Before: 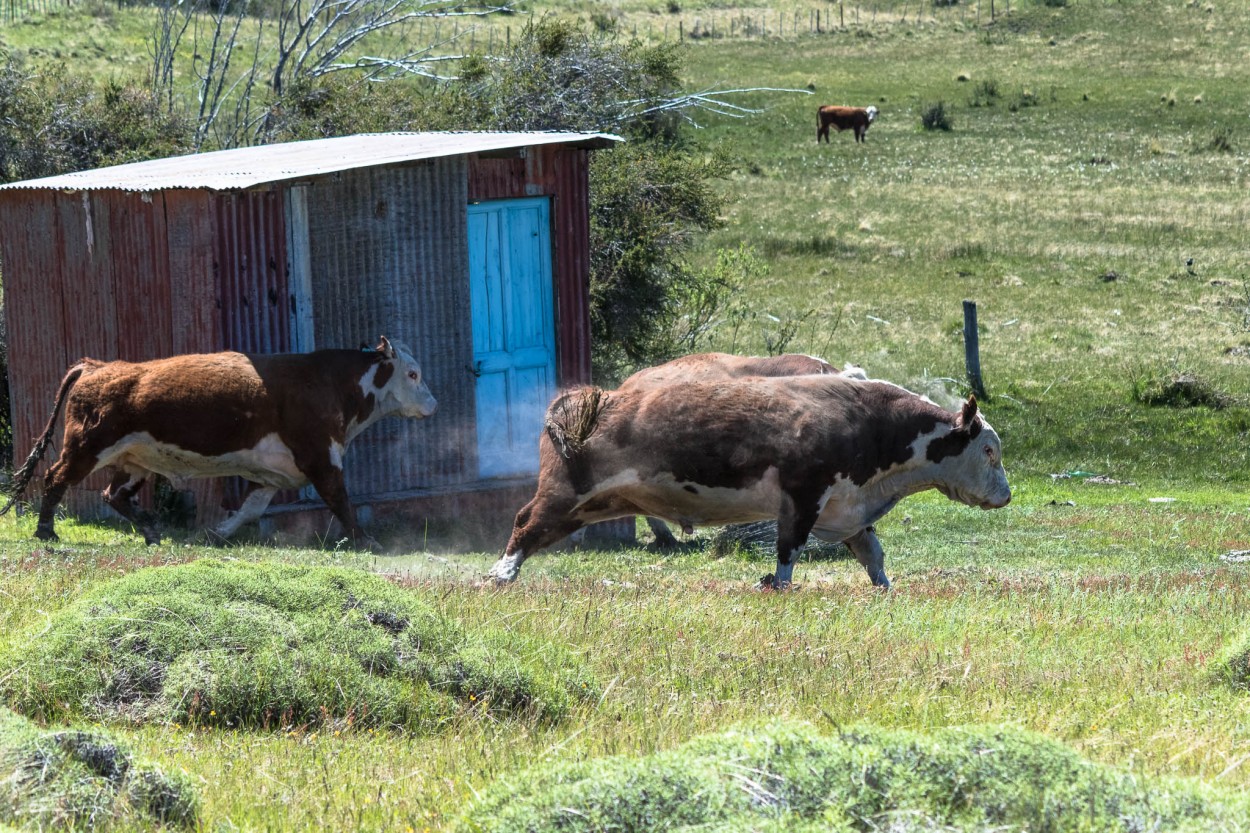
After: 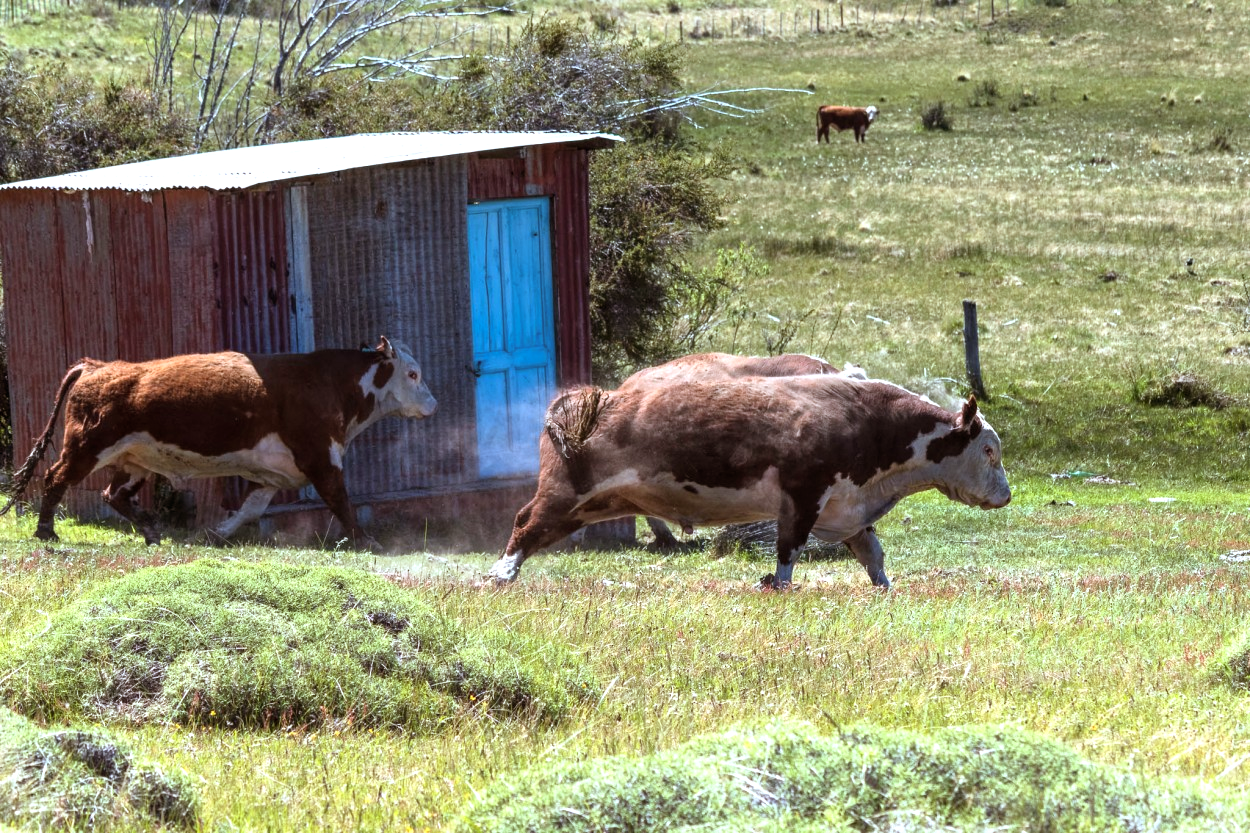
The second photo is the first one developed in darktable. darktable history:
white balance: emerald 1
rgb levels: mode RGB, independent channels, levels [[0, 0.5, 1], [0, 0.521, 1], [0, 0.536, 1]]
exposure: exposure 0.4 EV, compensate highlight preservation false
color correction: highlights a* -0.772, highlights b* -8.92
